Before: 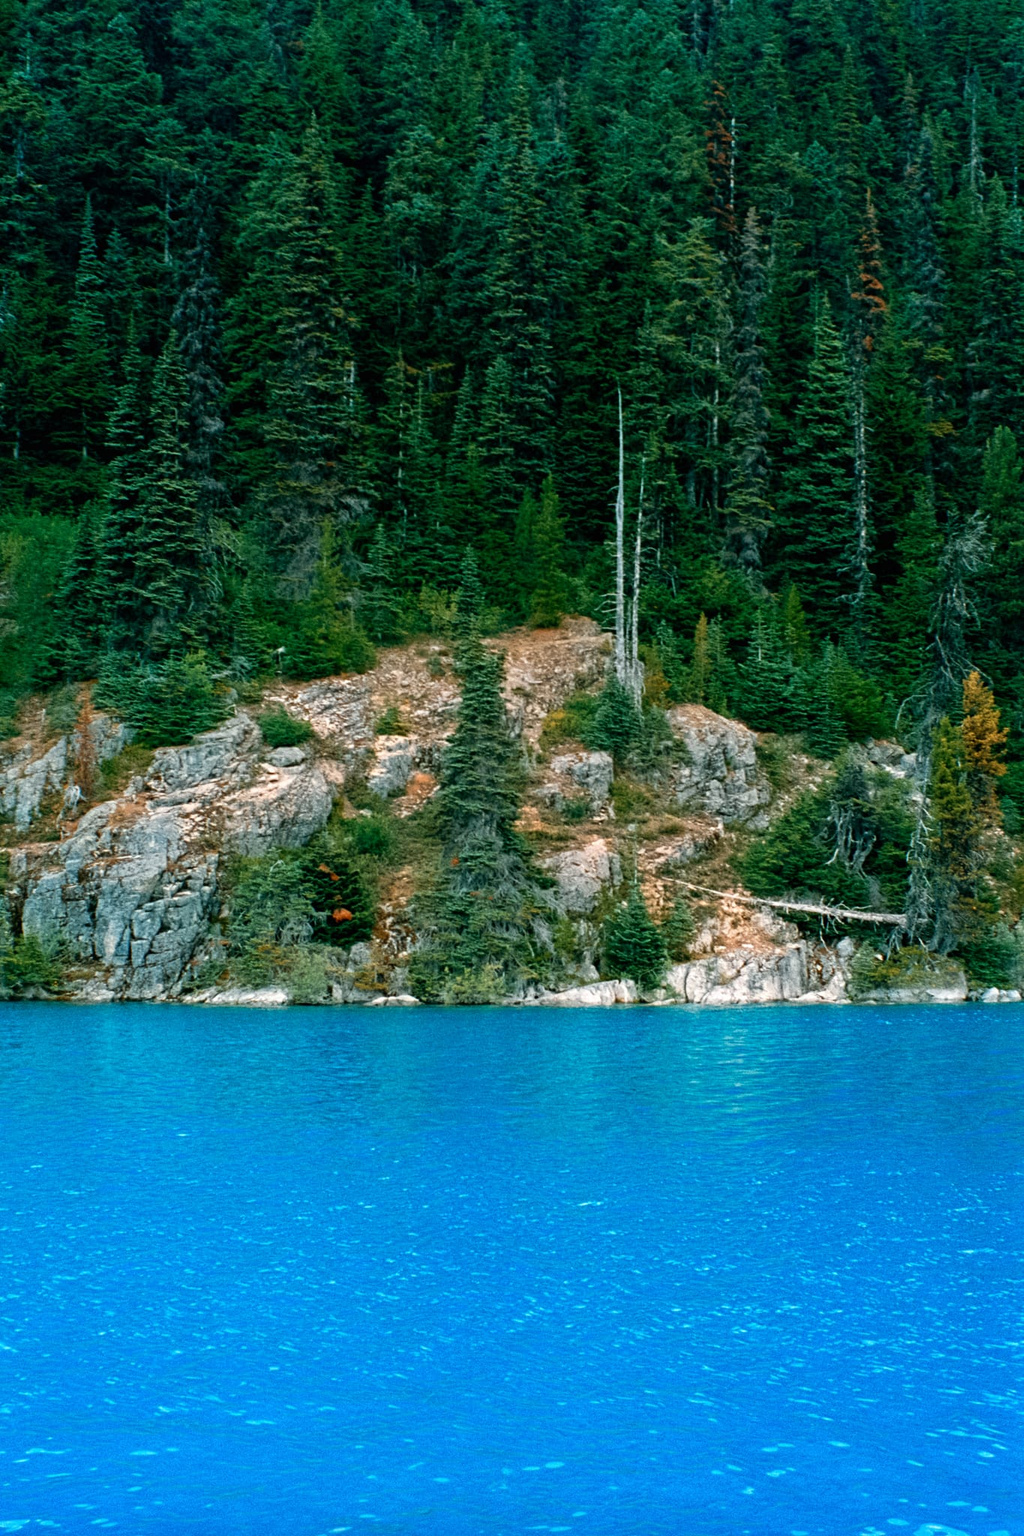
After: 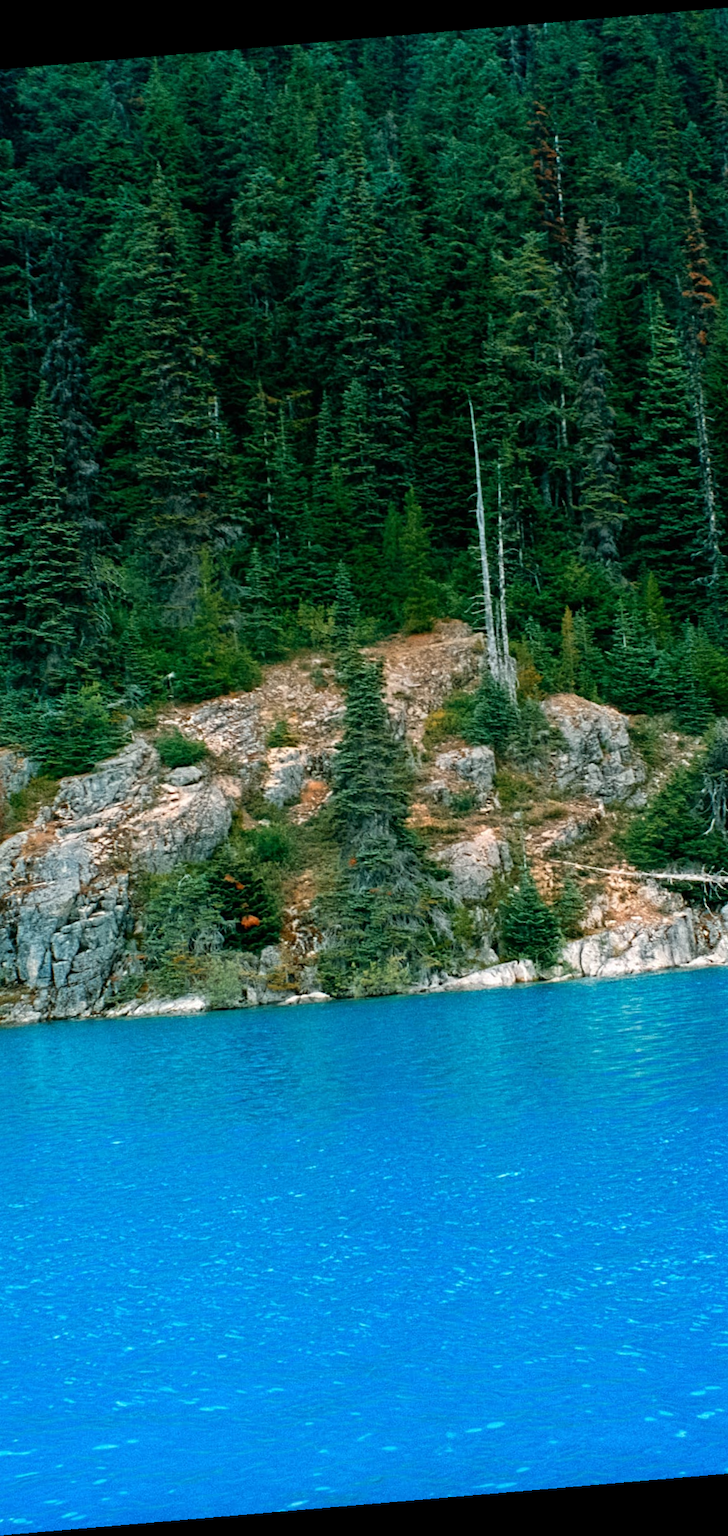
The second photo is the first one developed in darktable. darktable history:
rotate and perspective: rotation -4.86°, automatic cropping off
crop and rotate: left 13.537%, right 19.796%
